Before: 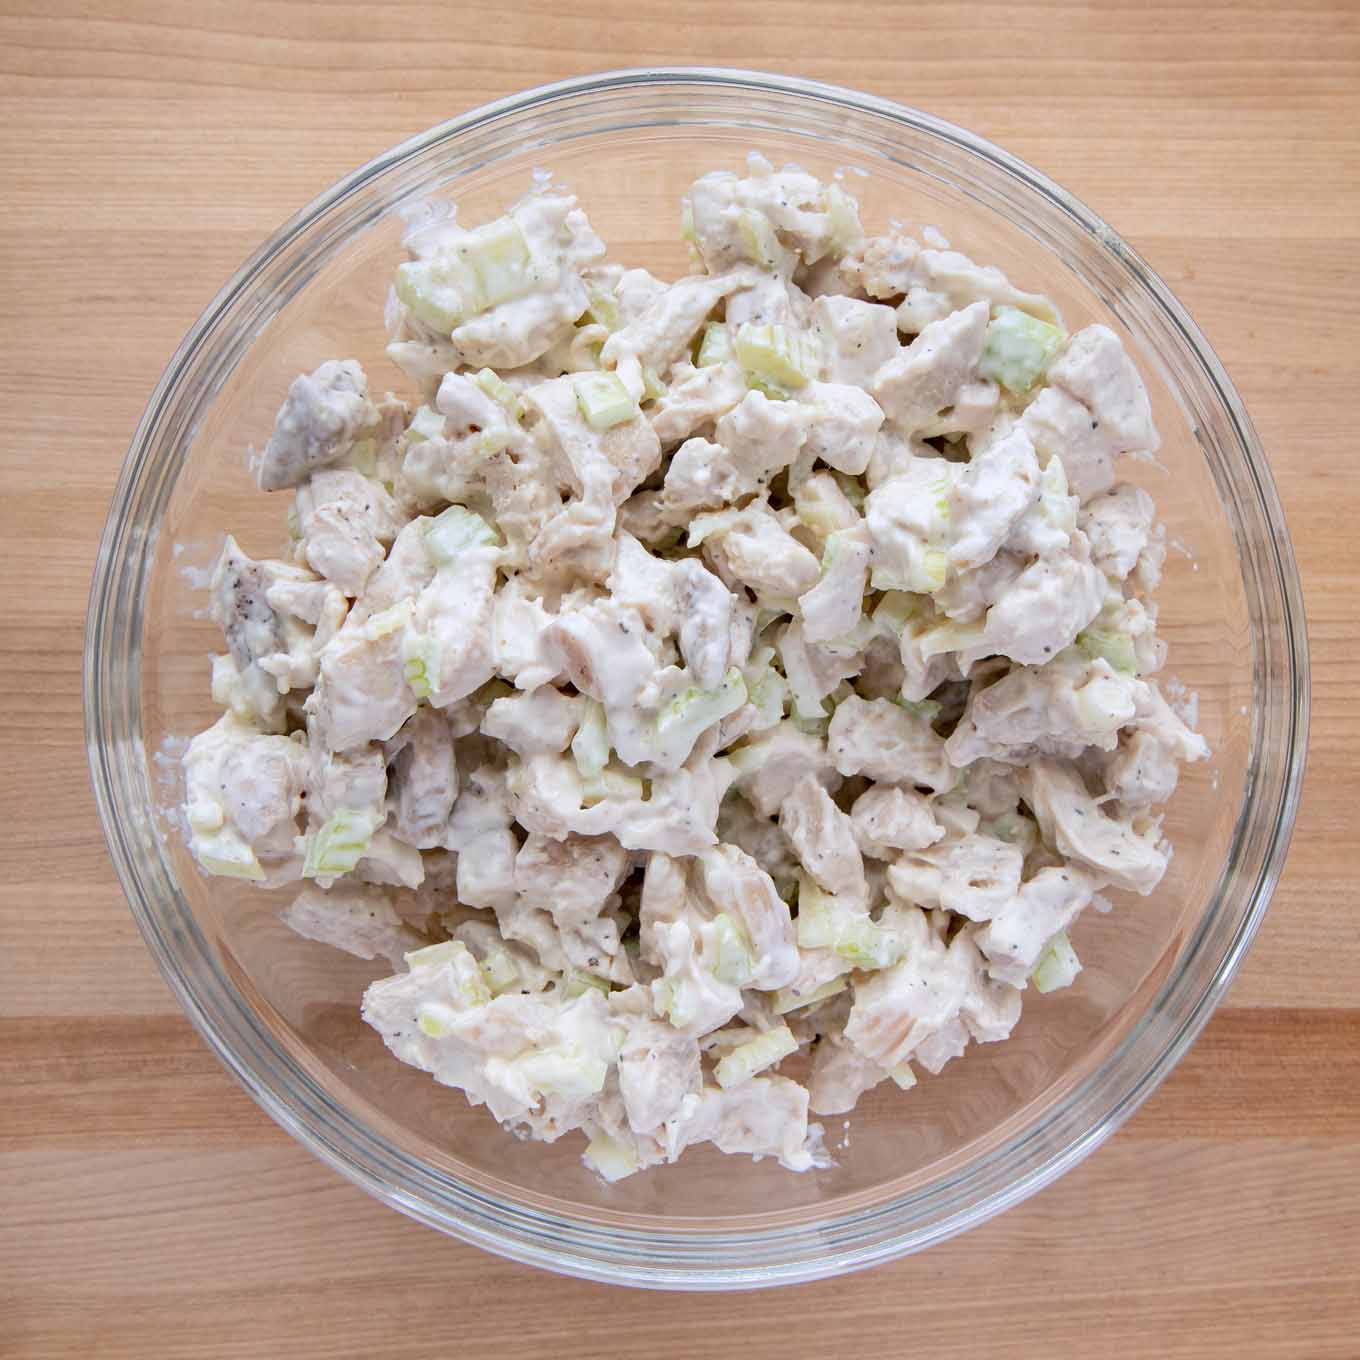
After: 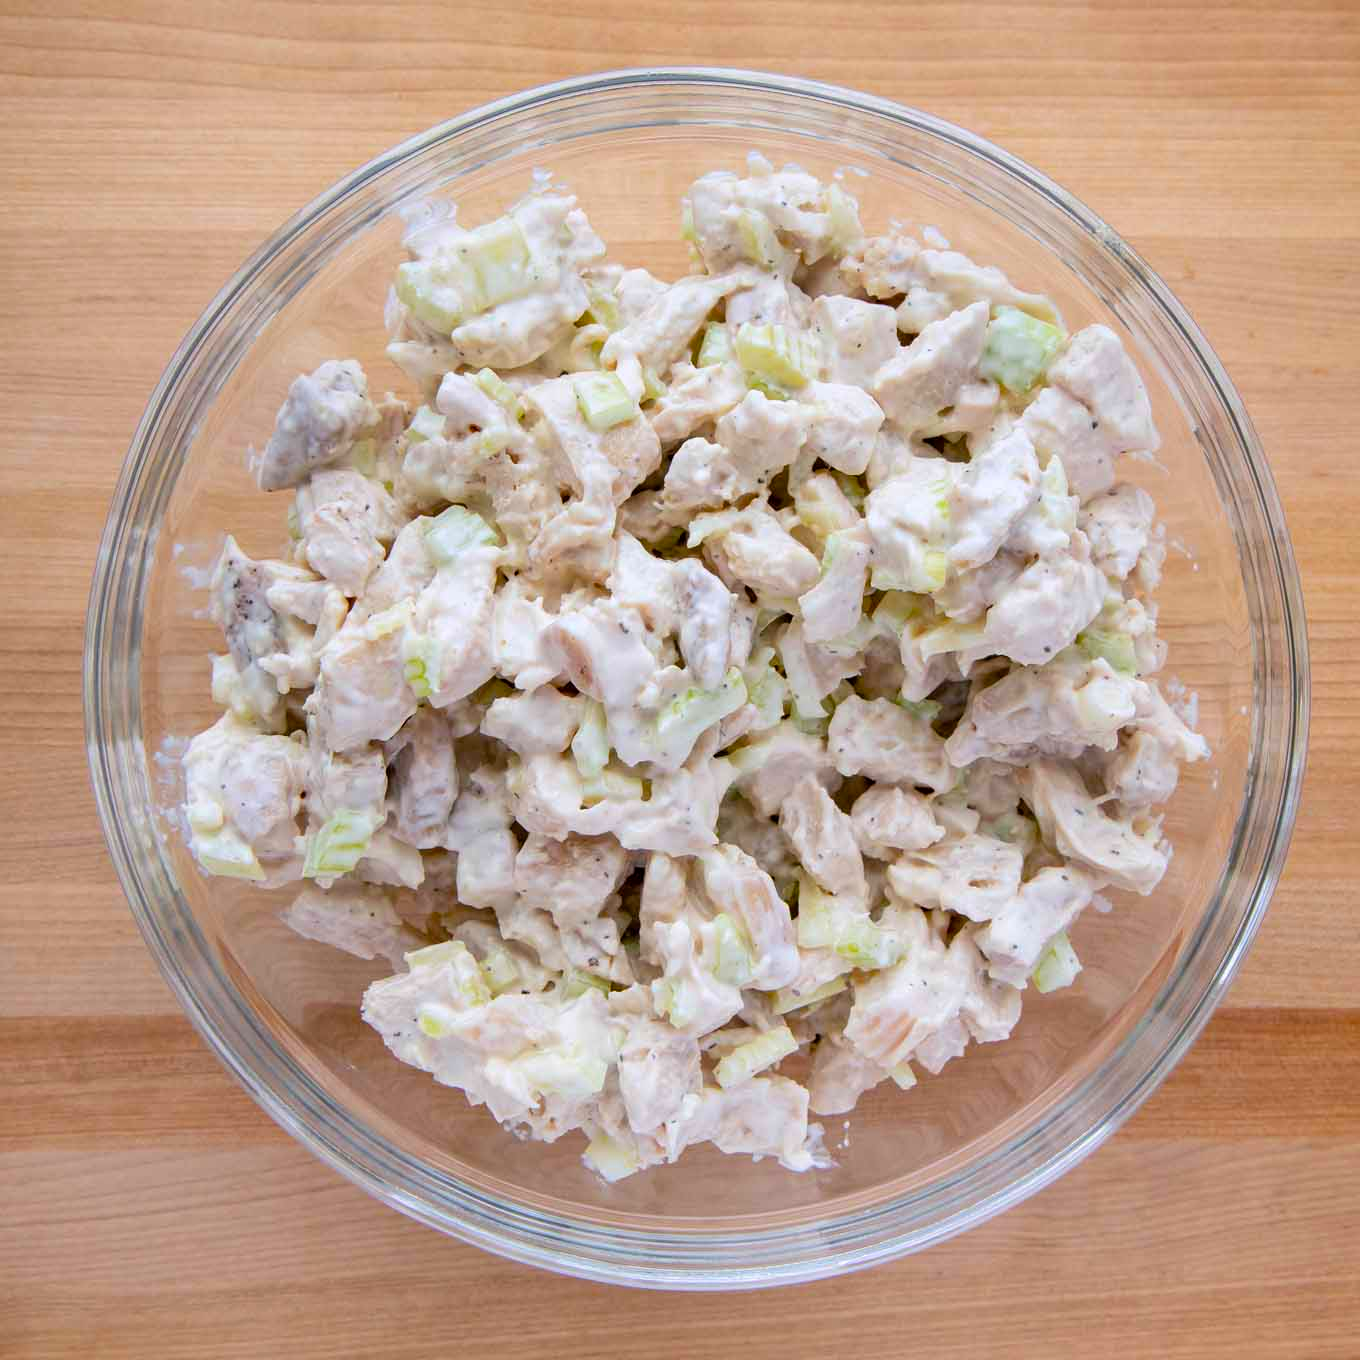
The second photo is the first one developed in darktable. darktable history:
color balance rgb: power › hue 329.62°, perceptual saturation grading › global saturation 25.311%, global vibrance 20%
